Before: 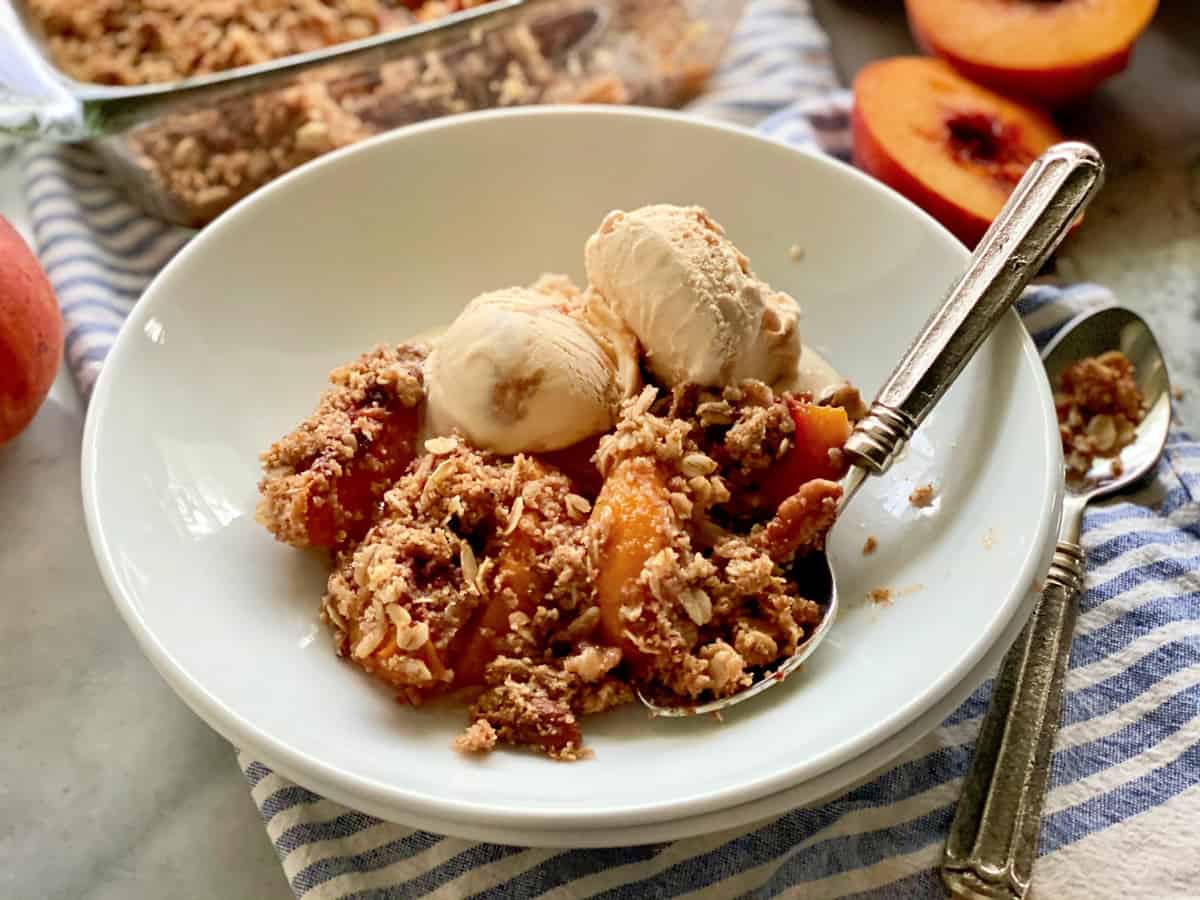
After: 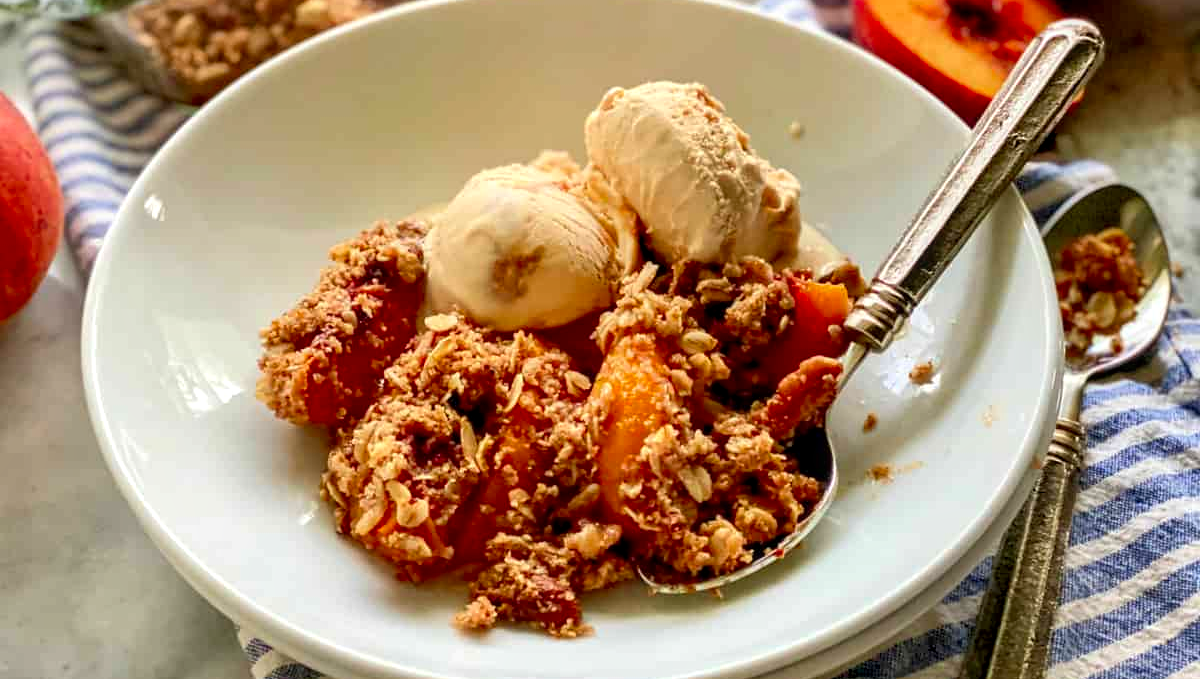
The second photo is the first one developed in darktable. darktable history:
local contrast: detail 130%
color correction: highlights b* -0.023, saturation 1.35
crop: top 13.698%, bottom 10.777%
